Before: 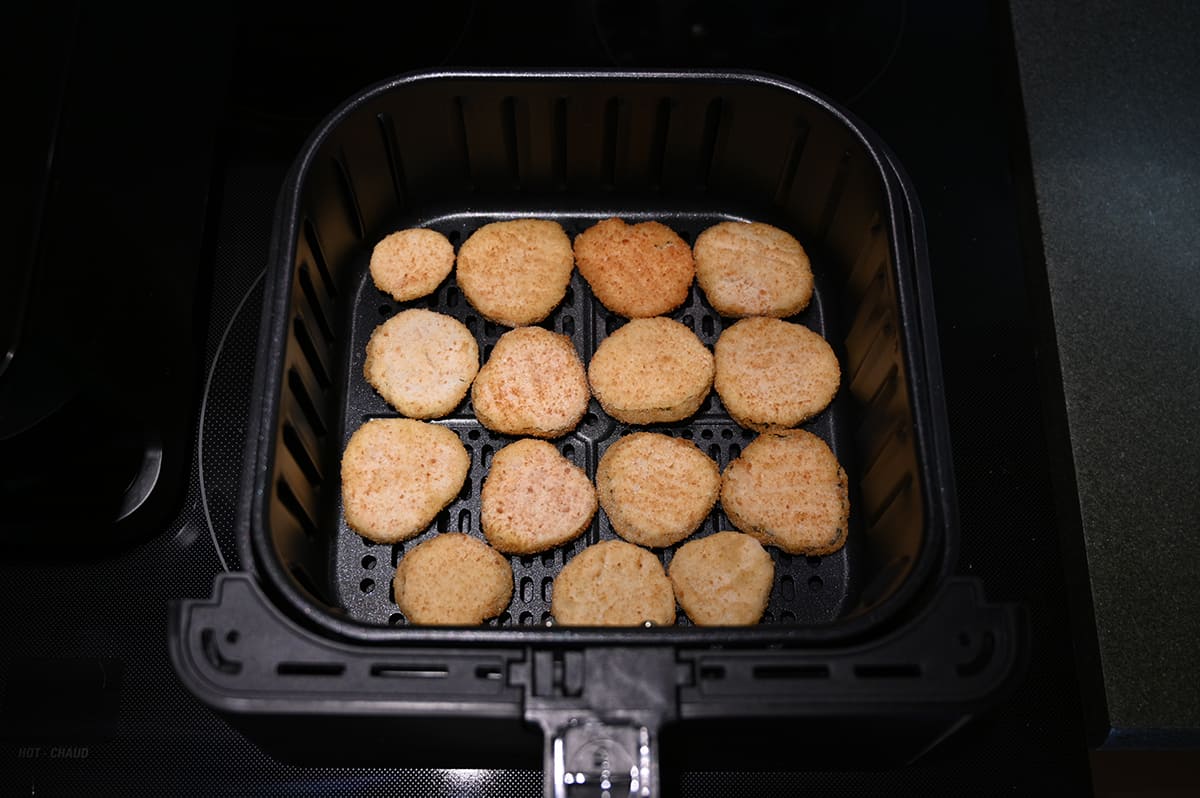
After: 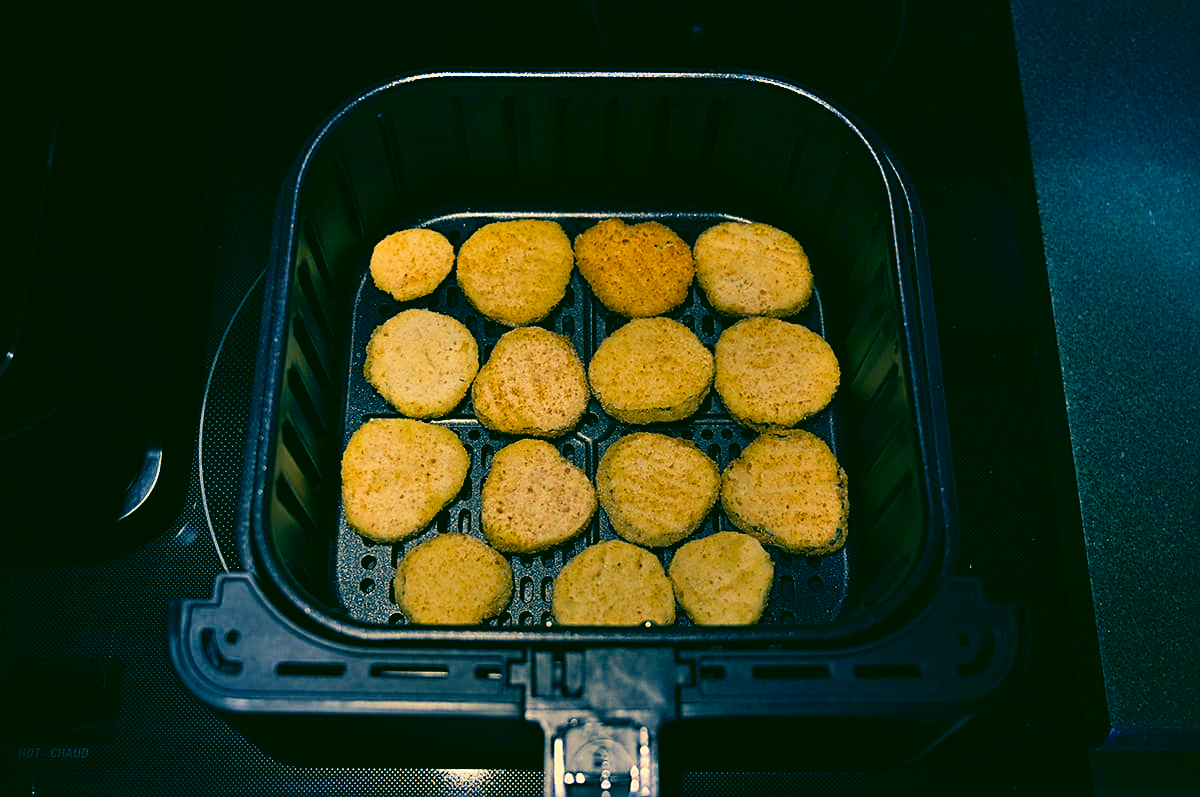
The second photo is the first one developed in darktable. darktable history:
shadows and highlights: low approximation 0.01, soften with gaussian
crop: bottom 0.067%
color correction: highlights a* 5.68, highlights b* 33.26, shadows a* -25.63, shadows b* 3.77
sharpen: on, module defaults
color balance rgb: shadows lift › luminance -40.849%, shadows lift › chroma 14.096%, shadows lift › hue 257.91°, perceptual saturation grading › global saturation 30.986%
tone equalizer: on, module defaults
exposure: exposure -0.205 EV, compensate highlight preservation false
